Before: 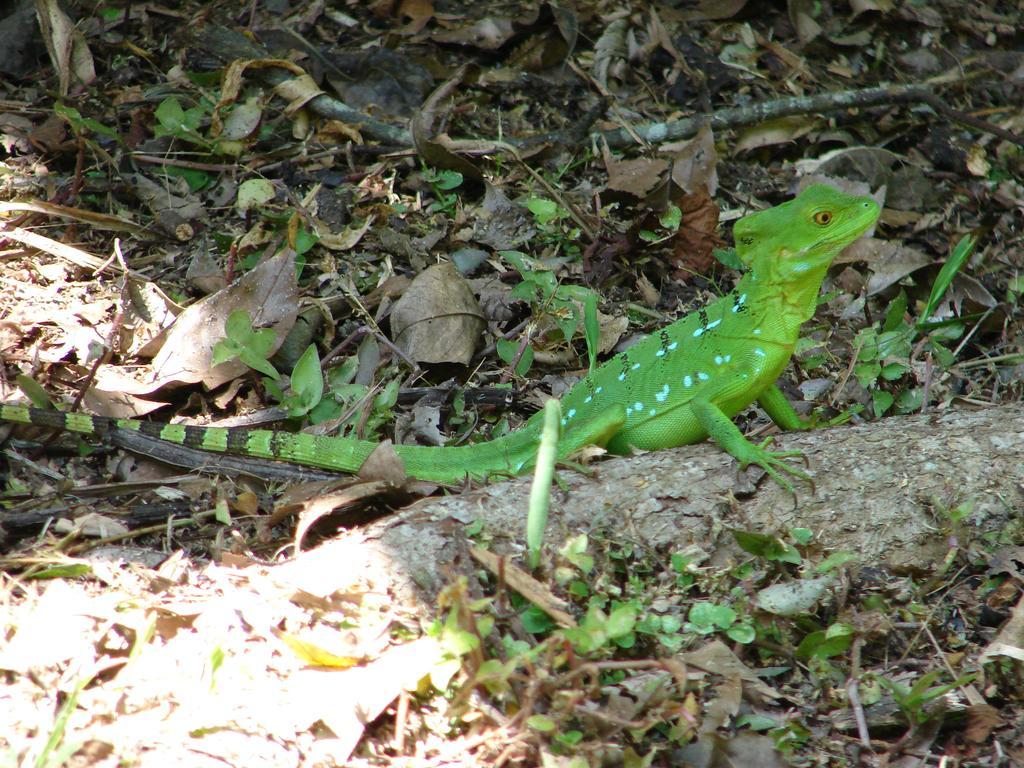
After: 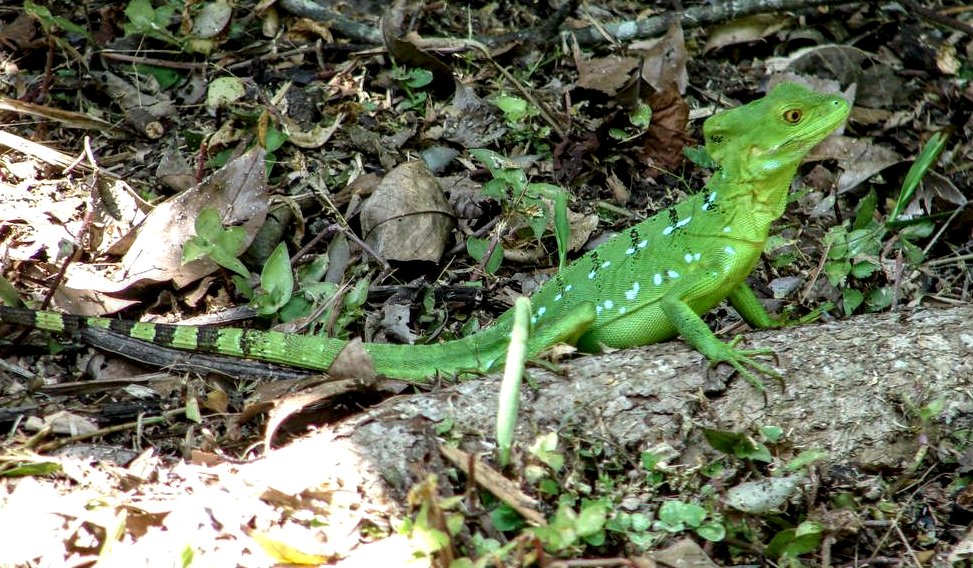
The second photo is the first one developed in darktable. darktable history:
crop and rotate: left 2.991%, top 13.302%, right 1.981%, bottom 12.636%
local contrast: highlights 20%, shadows 70%, detail 170%
